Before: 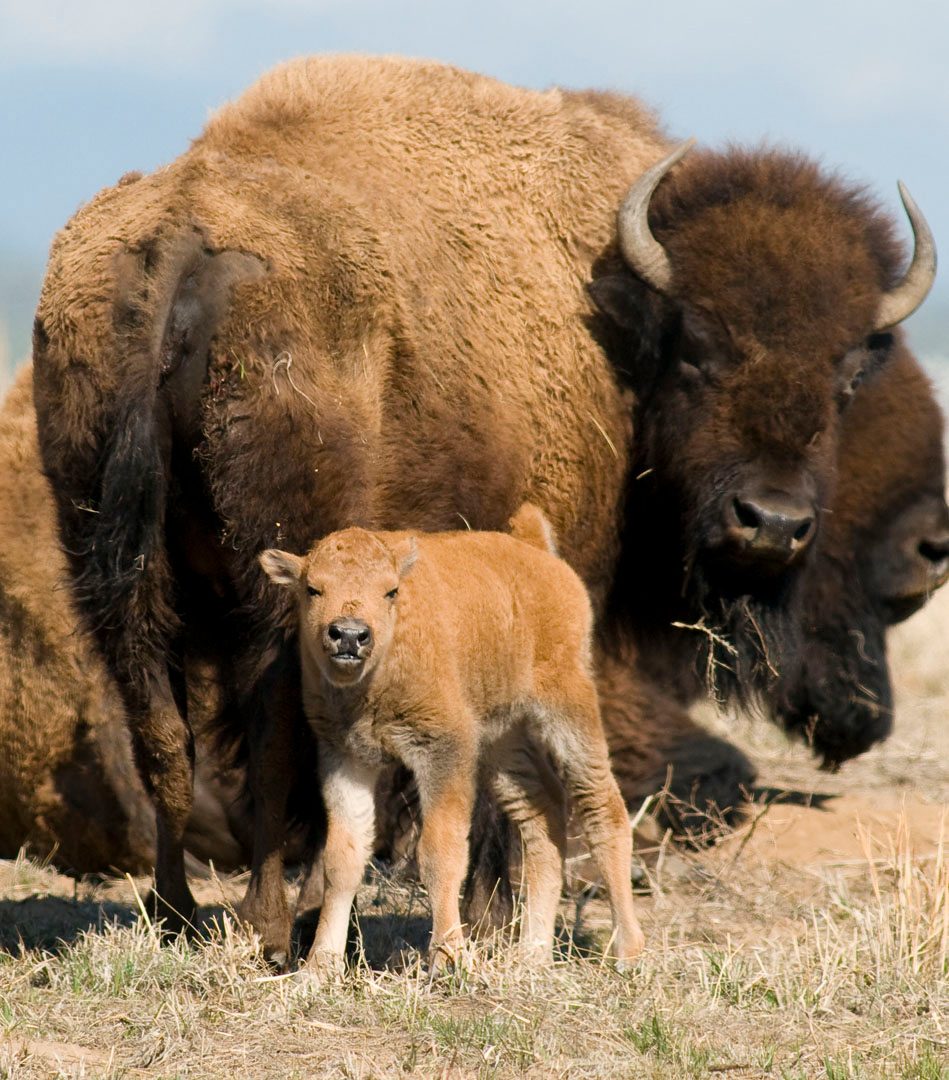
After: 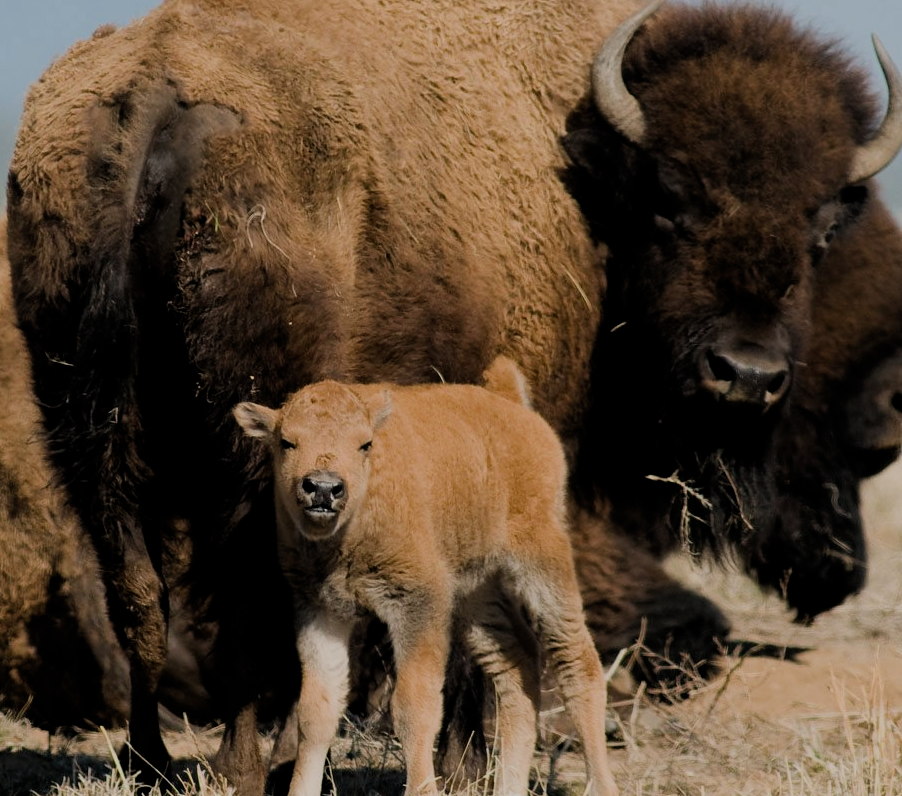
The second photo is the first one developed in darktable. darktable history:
crop and rotate: left 2.919%, top 13.648%, right 2.032%, bottom 12.639%
filmic rgb: middle gray luminance 28.86%, black relative exposure -10.37 EV, white relative exposure 5.5 EV, target black luminance 0%, hardness 3.94, latitude 2.39%, contrast 1.129, highlights saturation mix 4.58%, shadows ↔ highlights balance 14.72%, add noise in highlights 0.001, preserve chrominance max RGB, color science v3 (2019), use custom middle-gray values true, contrast in highlights soft
